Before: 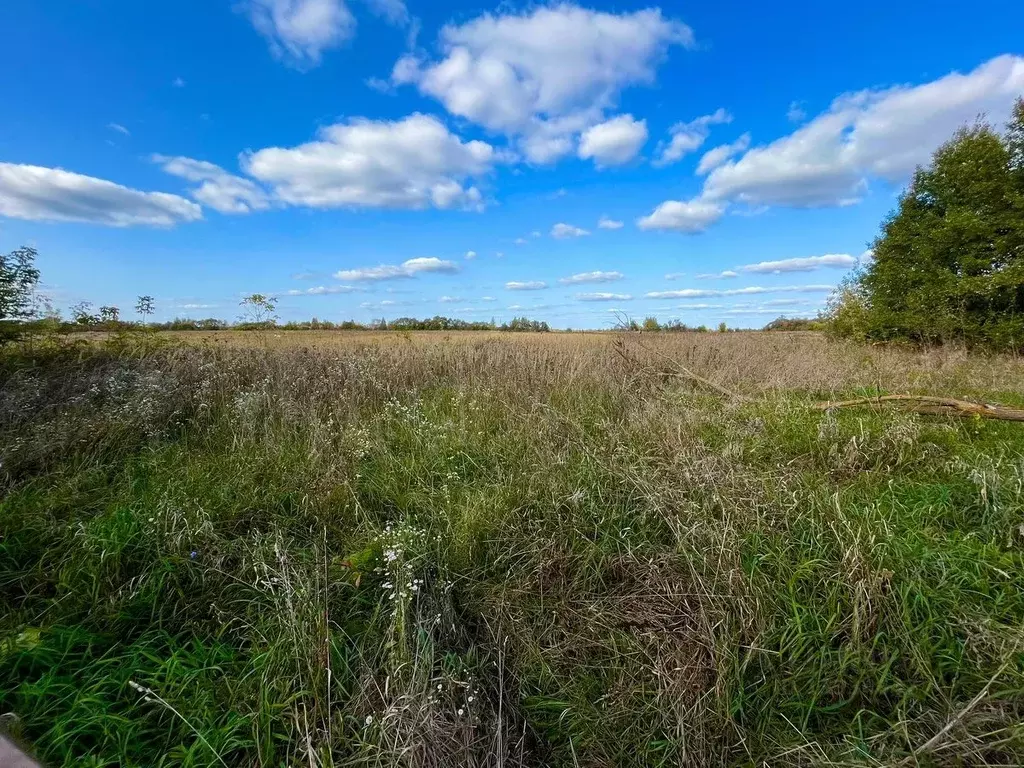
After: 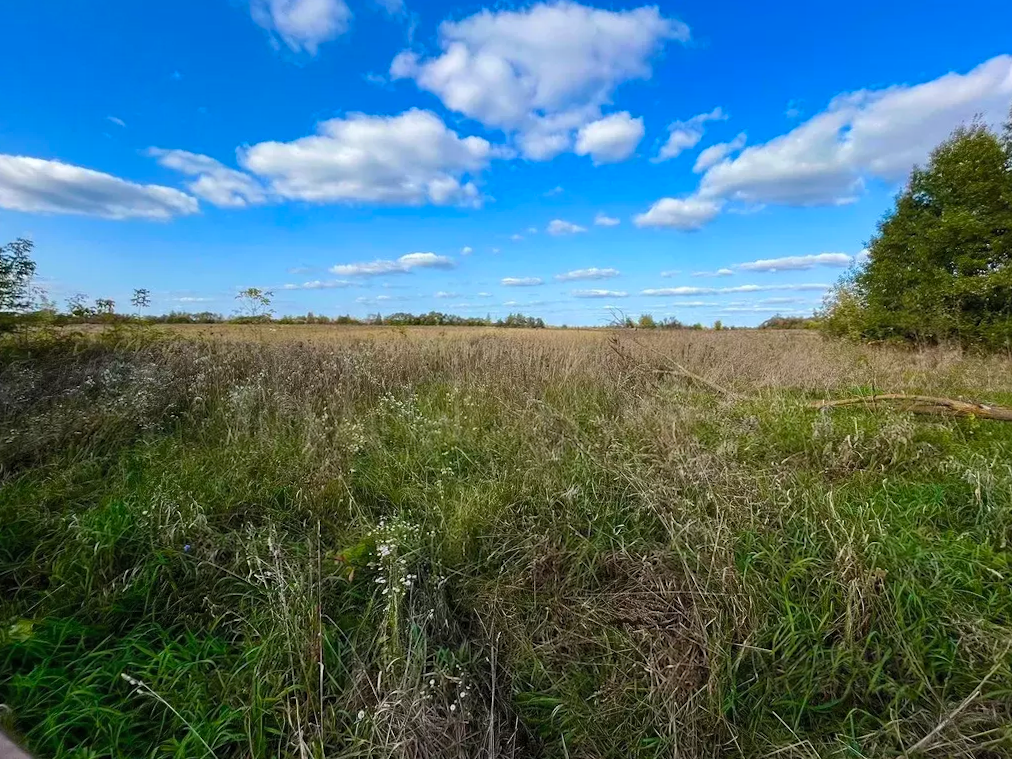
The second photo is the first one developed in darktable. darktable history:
fill light: on, module defaults
color zones: curves: ch1 [(0, 0.469) (0.01, 0.469) (0.12, 0.446) (0.248, 0.469) (0.5, 0.5) (0.748, 0.5) (0.99, 0.469) (1, 0.469)]
crop and rotate: angle -0.5°
contrast brightness saturation: saturation 0.1
